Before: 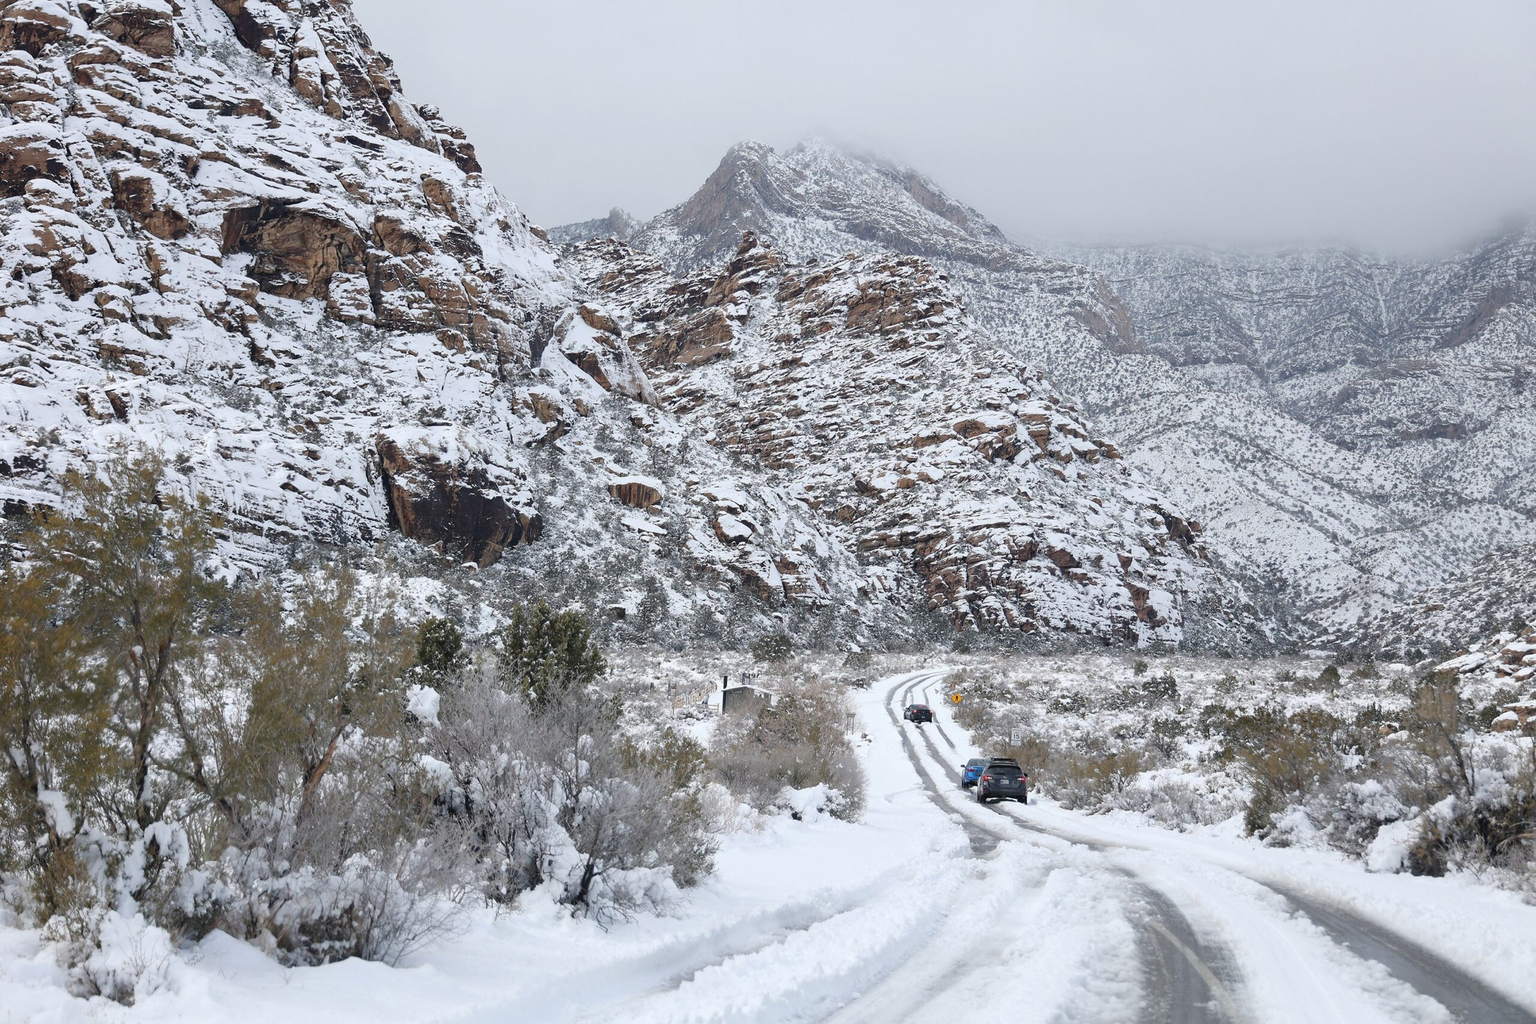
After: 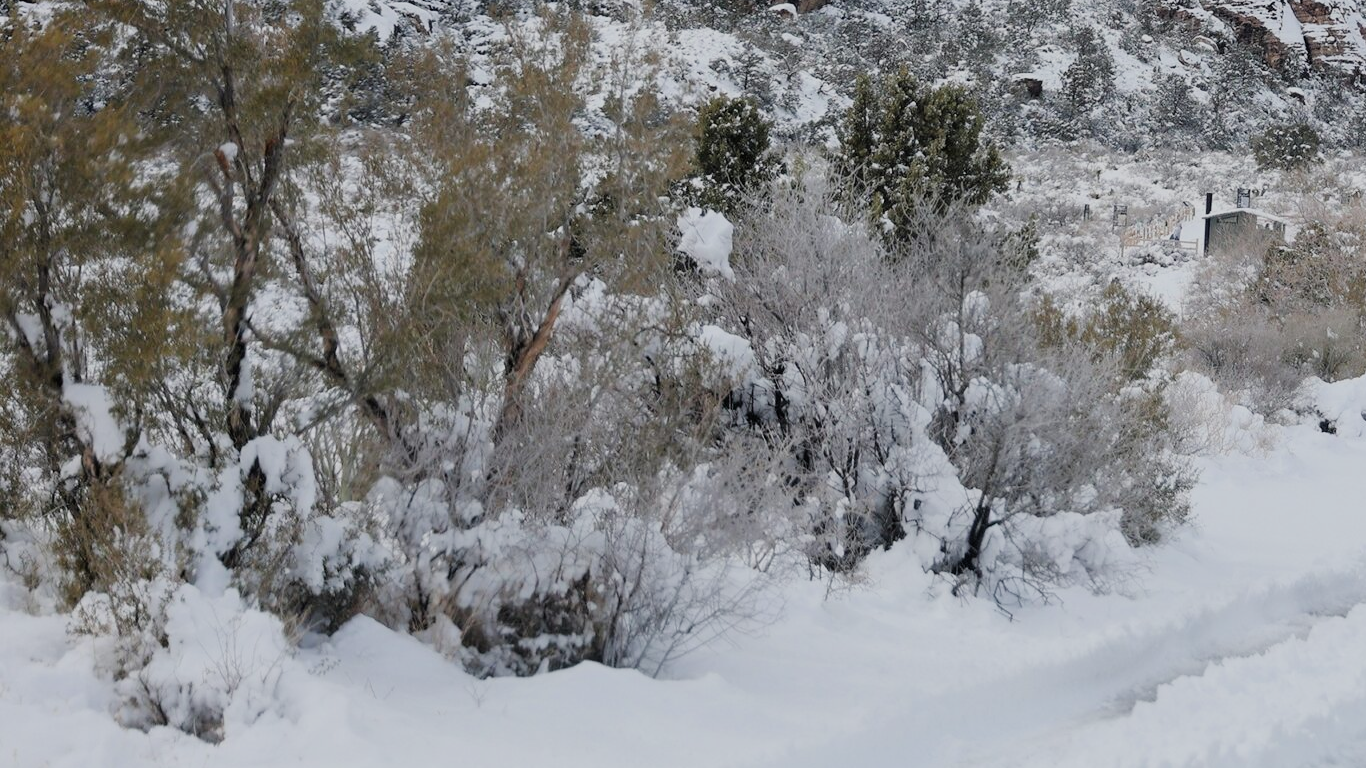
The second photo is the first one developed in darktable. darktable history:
crop and rotate: top 54.778%, right 46.61%, bottom 0.159%
filmic rgb: black relative exposure -7.65 EV, white relative exposure 4.56 EV, hardness 3.61
